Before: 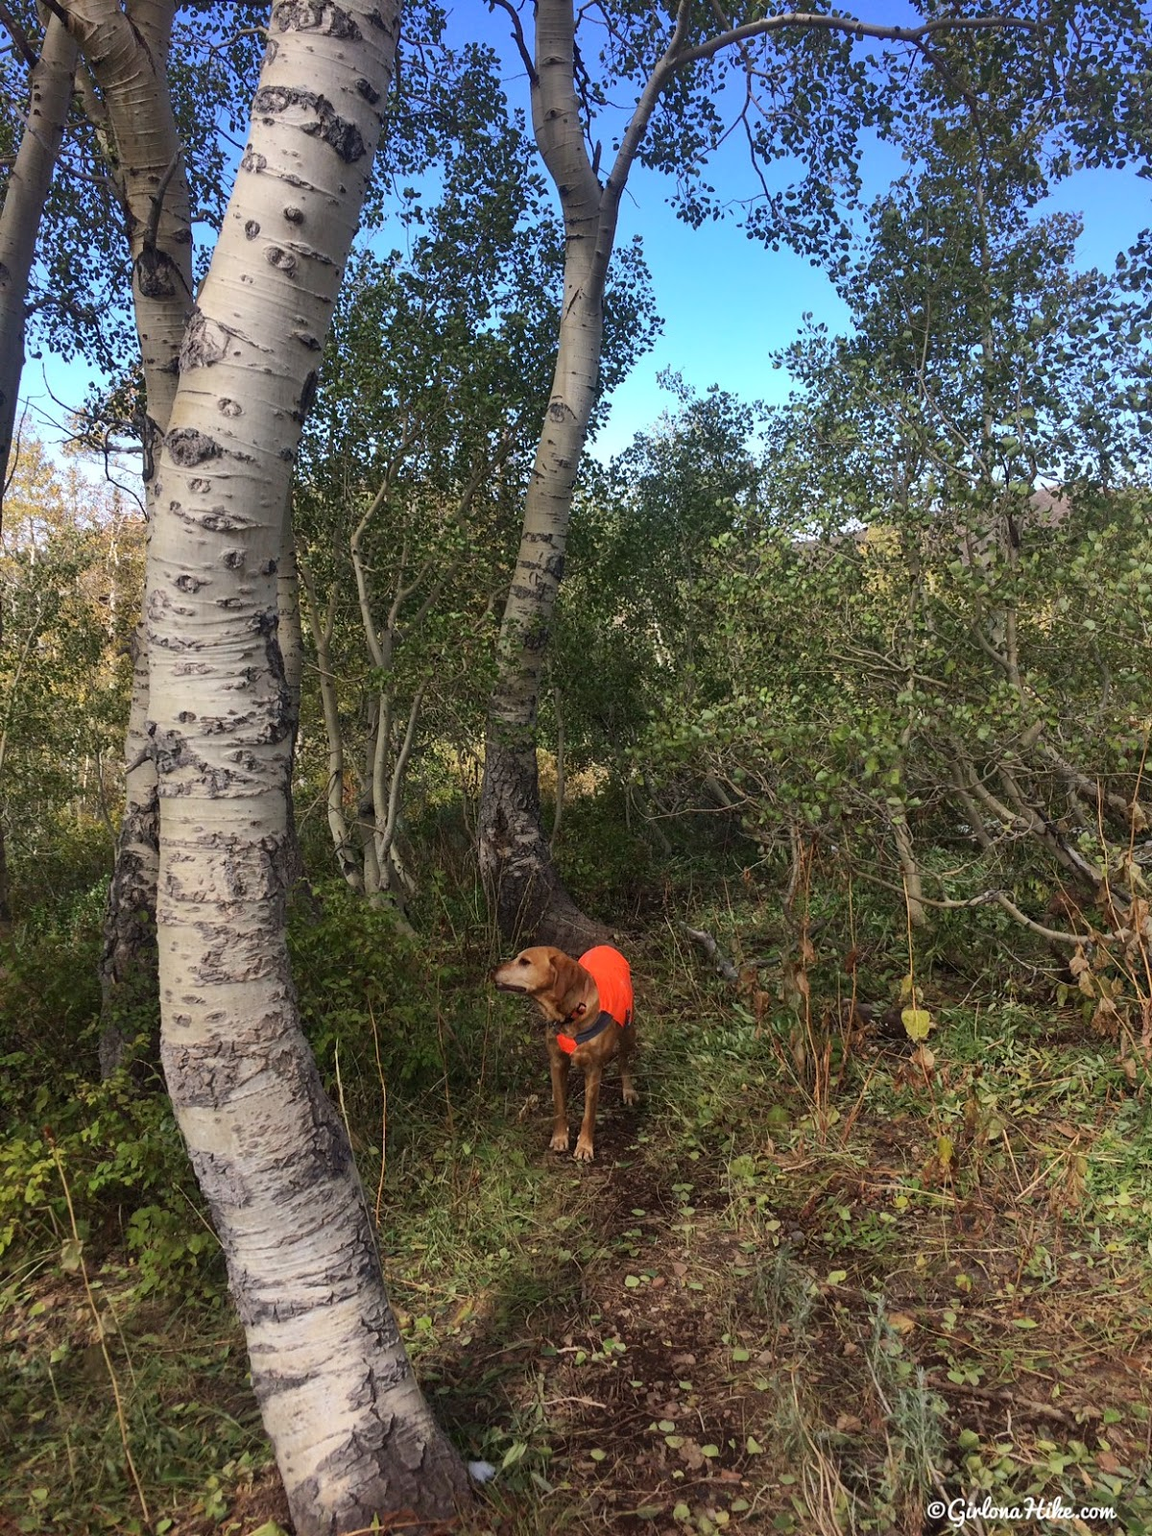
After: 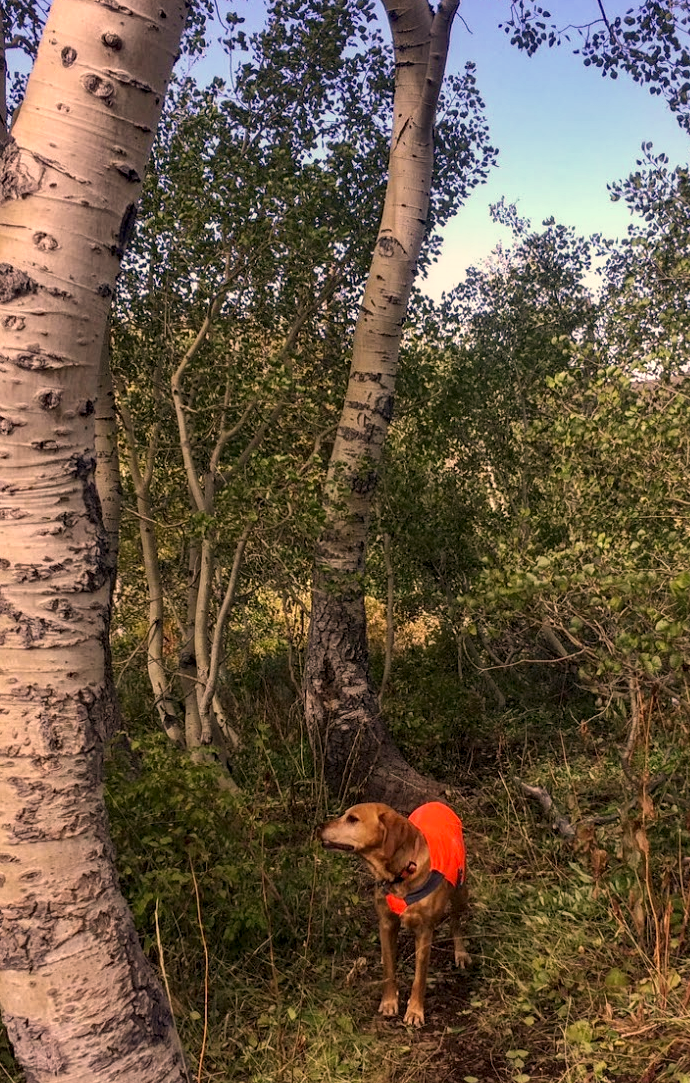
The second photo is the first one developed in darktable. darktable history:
color correction: highlights a* 17.61, highlights b* 18.59
crop: left 16.24%, top 11.474%, right 26.201%, bottom 20.825%
haze removal: compatibility mode true, adaptive false
local contrast: detail 130%
